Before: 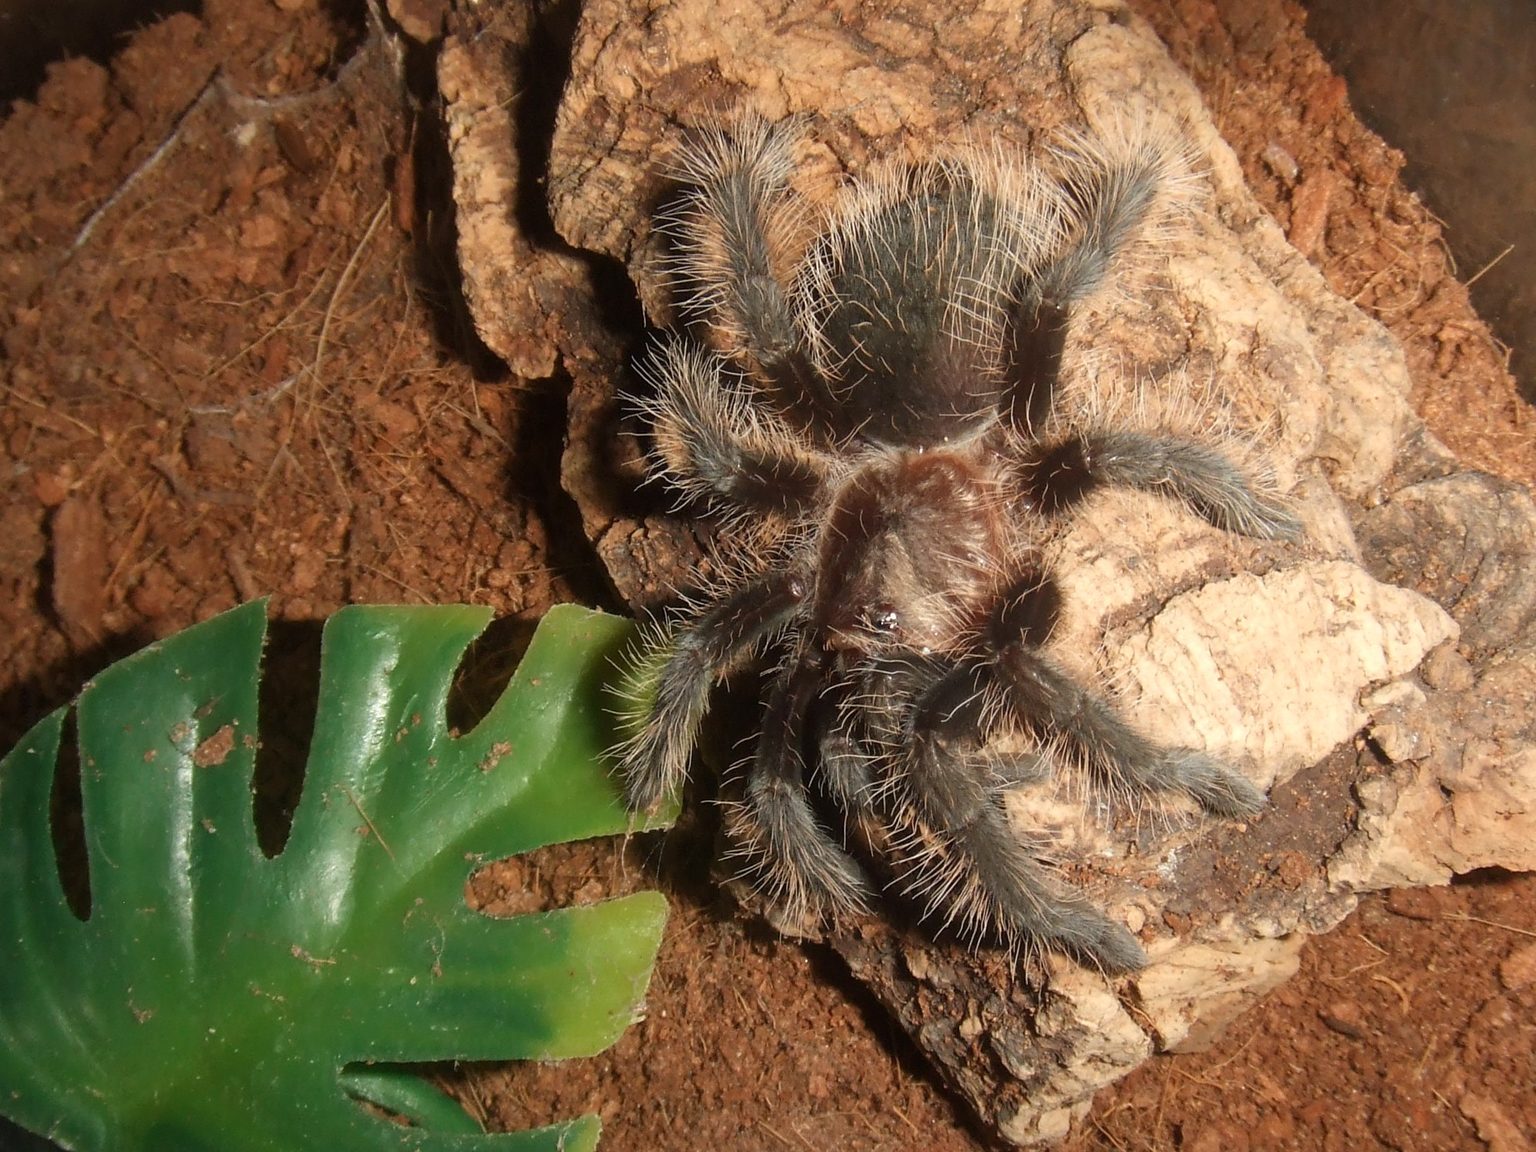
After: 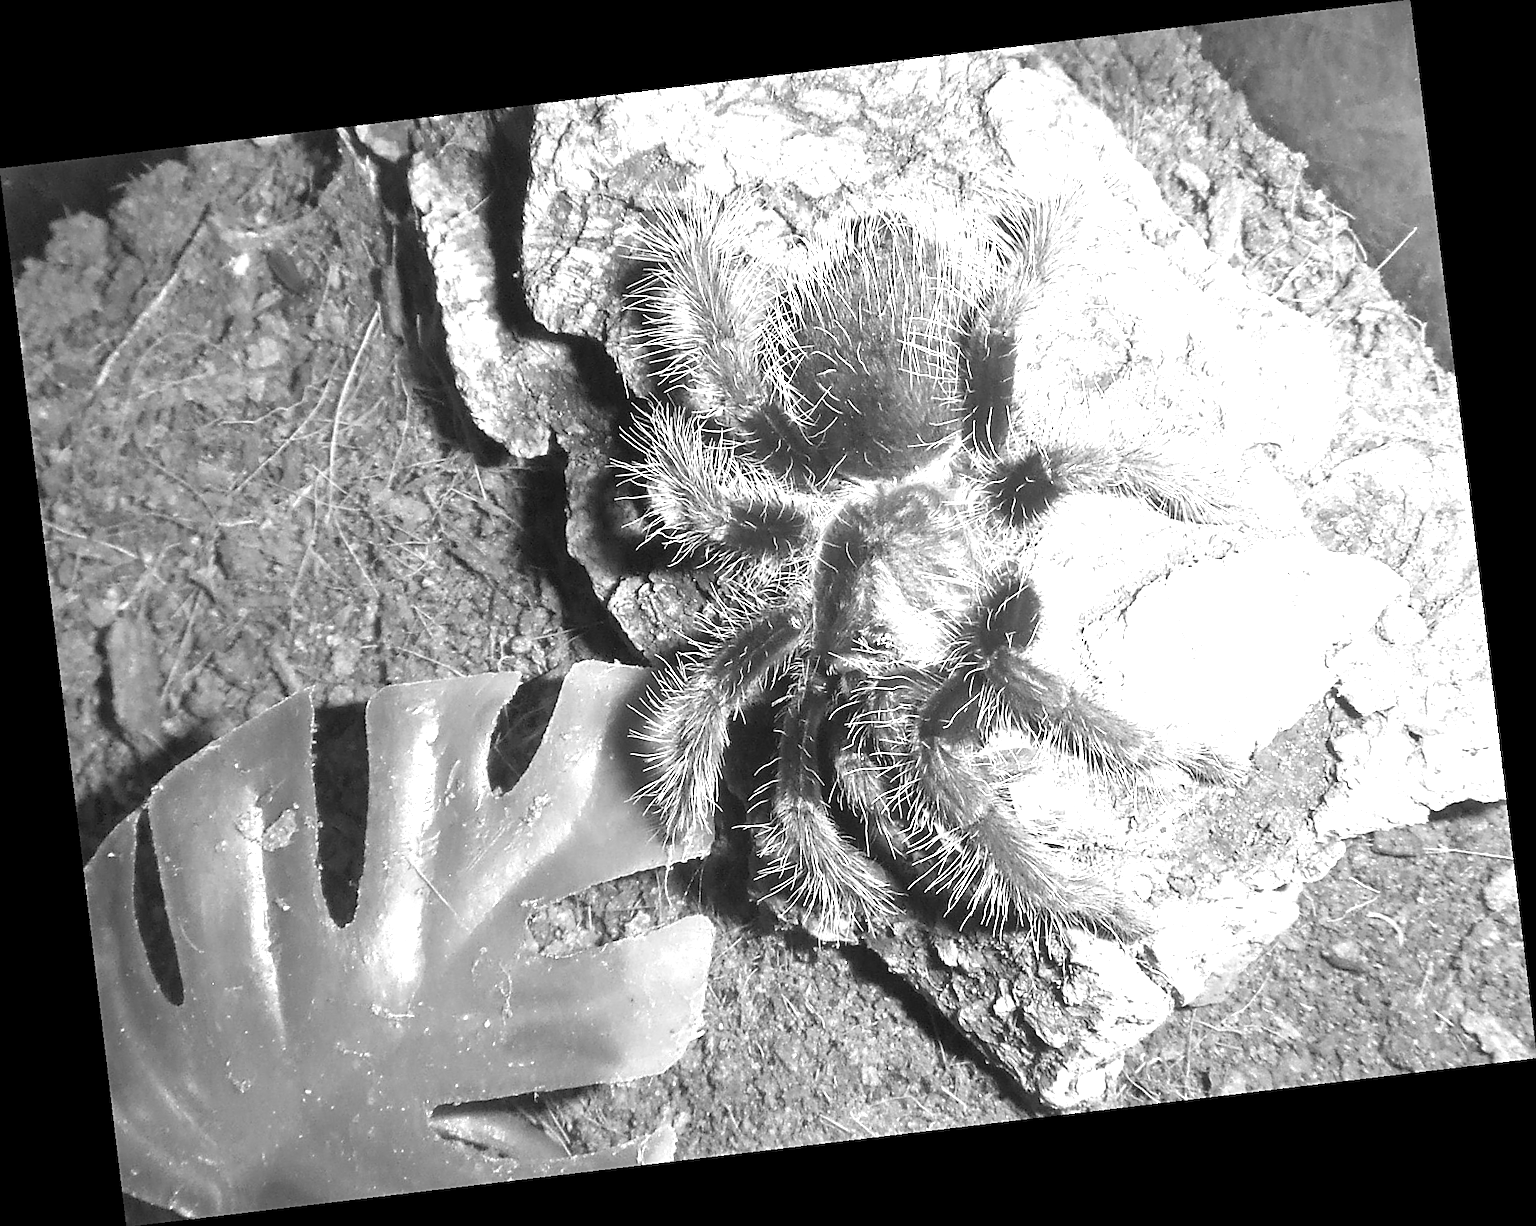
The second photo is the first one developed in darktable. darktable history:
exposure: exposure 2.003 EV, compensate highlight preservation false
rotate and perspective: rotation -6.83°, automatic cropping off
sharpen: on, module defaults
monochrome: size 1
